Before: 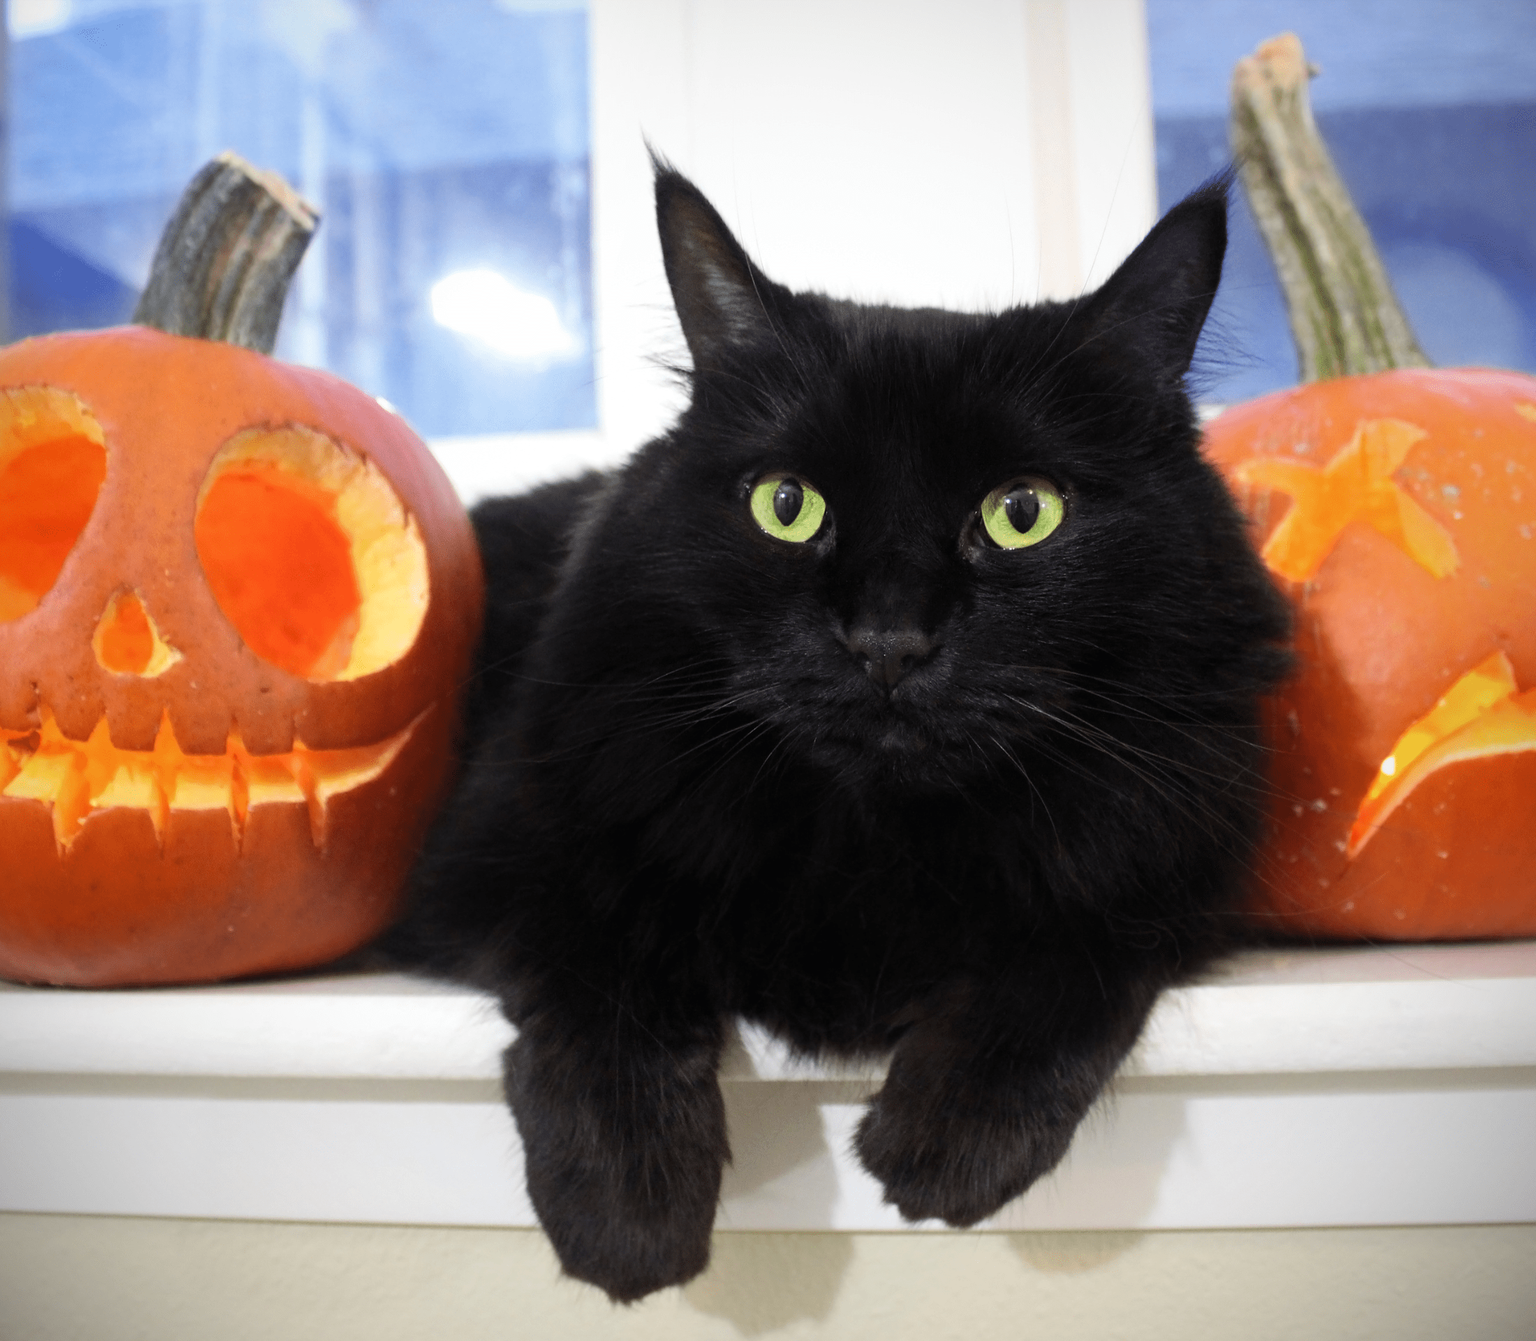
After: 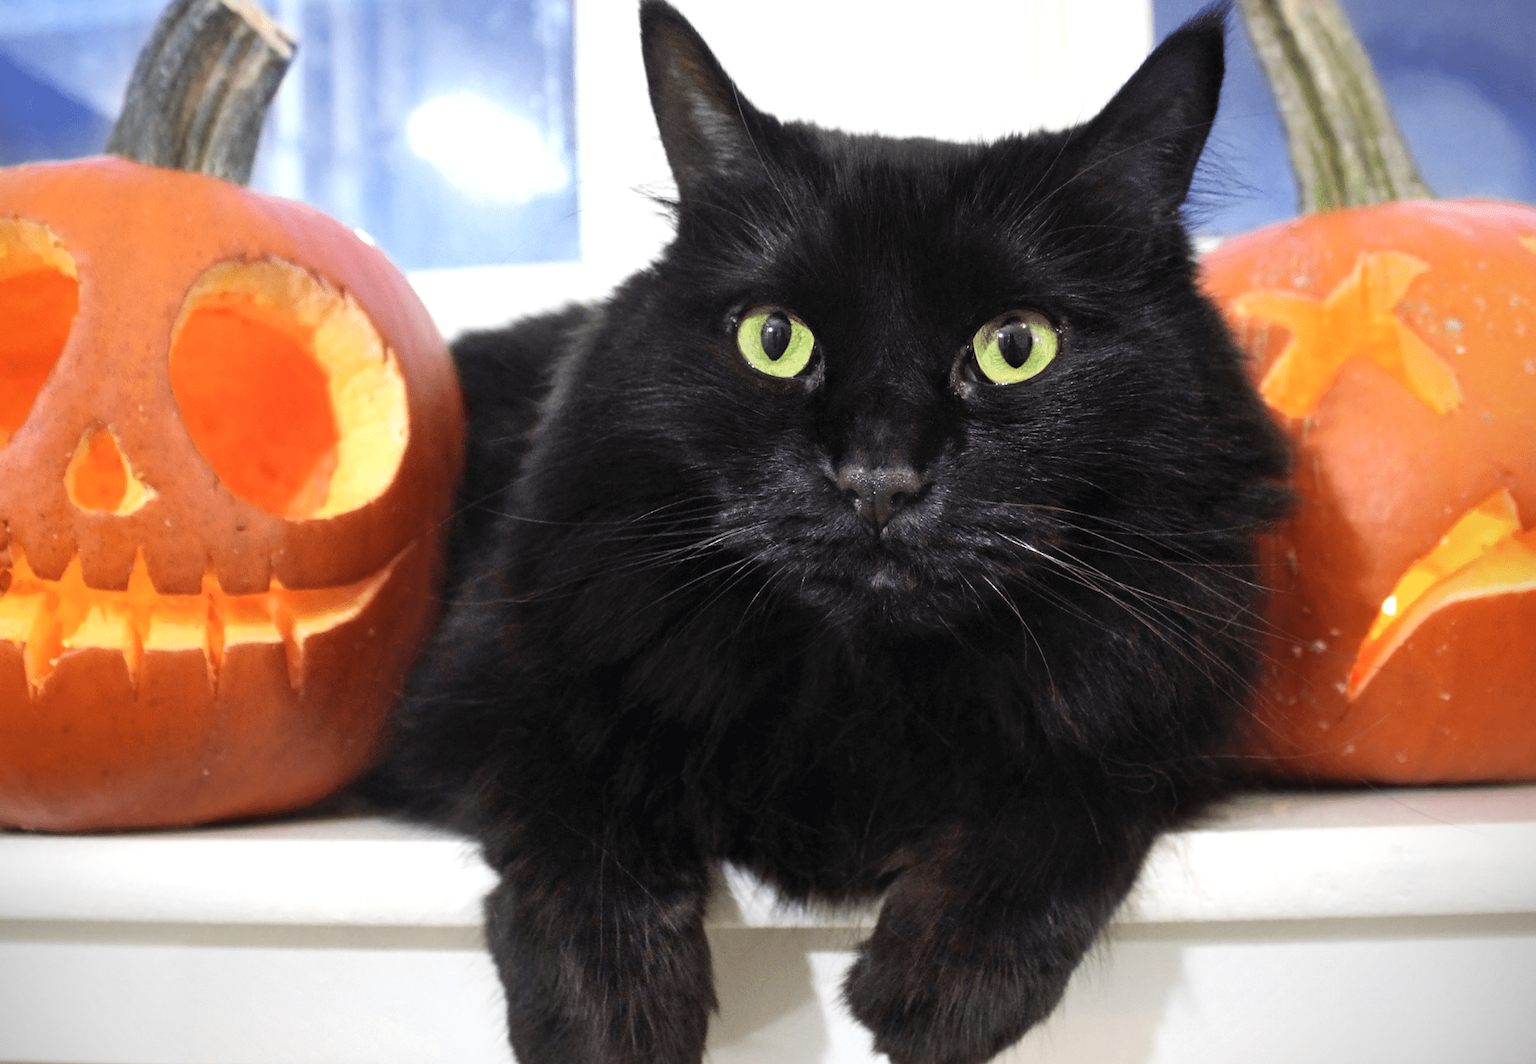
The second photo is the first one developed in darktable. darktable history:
crop and rotate: left 1.916%, top 12.968%, right 0.228%, bottom 9.334%
shadows and highlights: radius 44.9, white point adjustment 6.67, compress 79.83%, soften with gaussian
